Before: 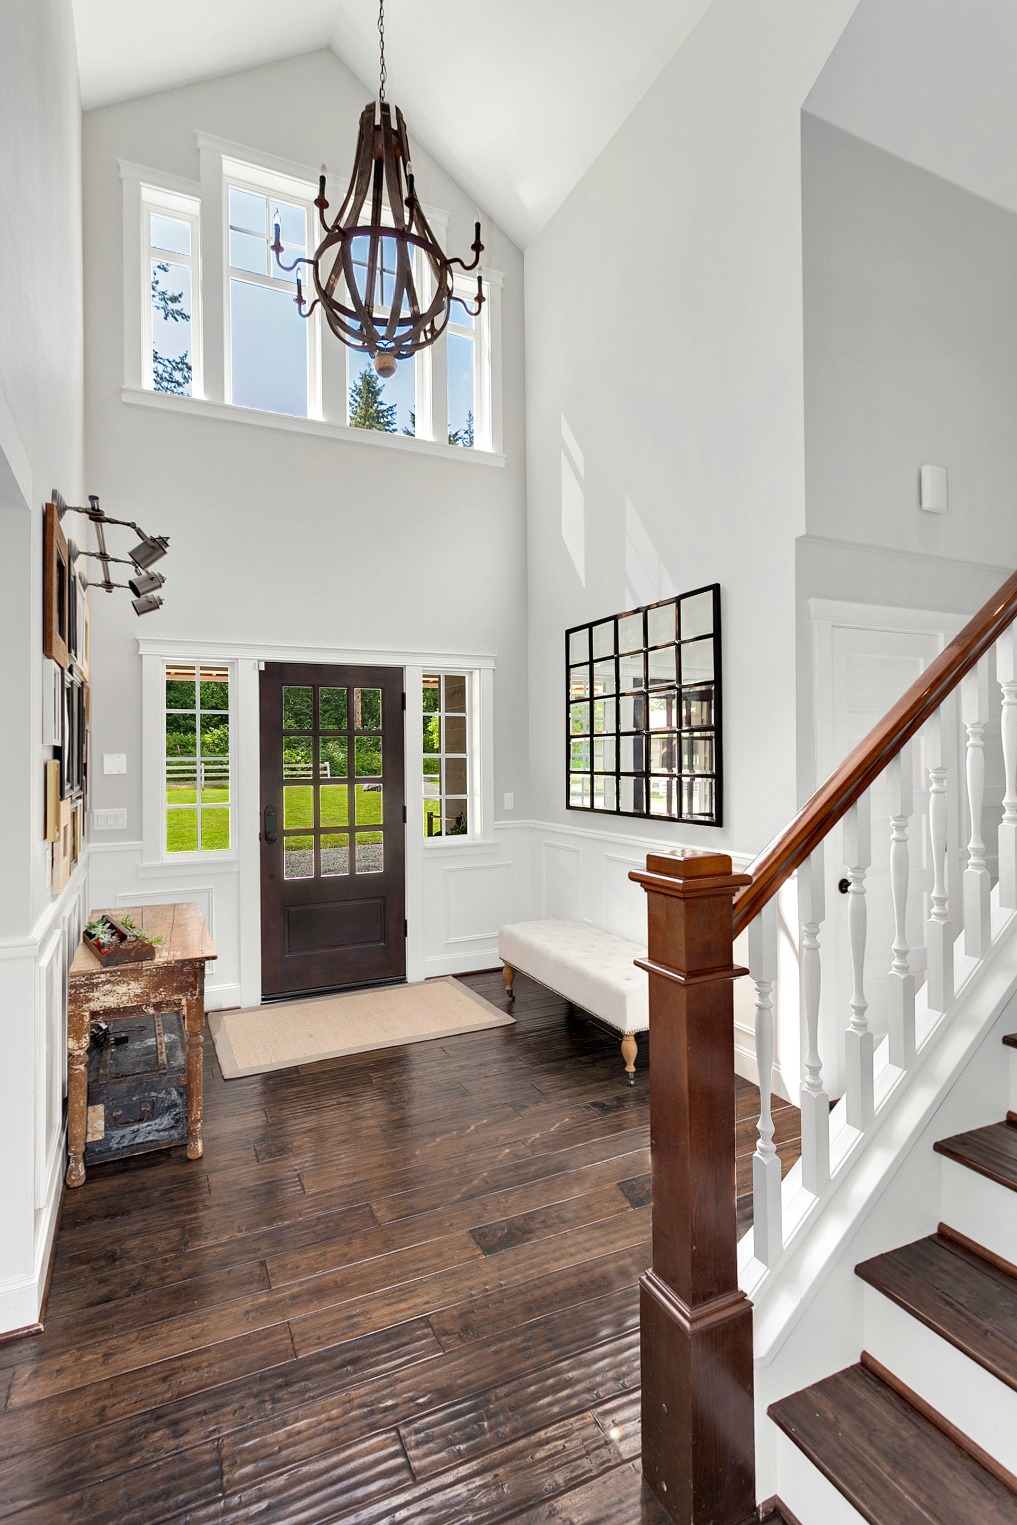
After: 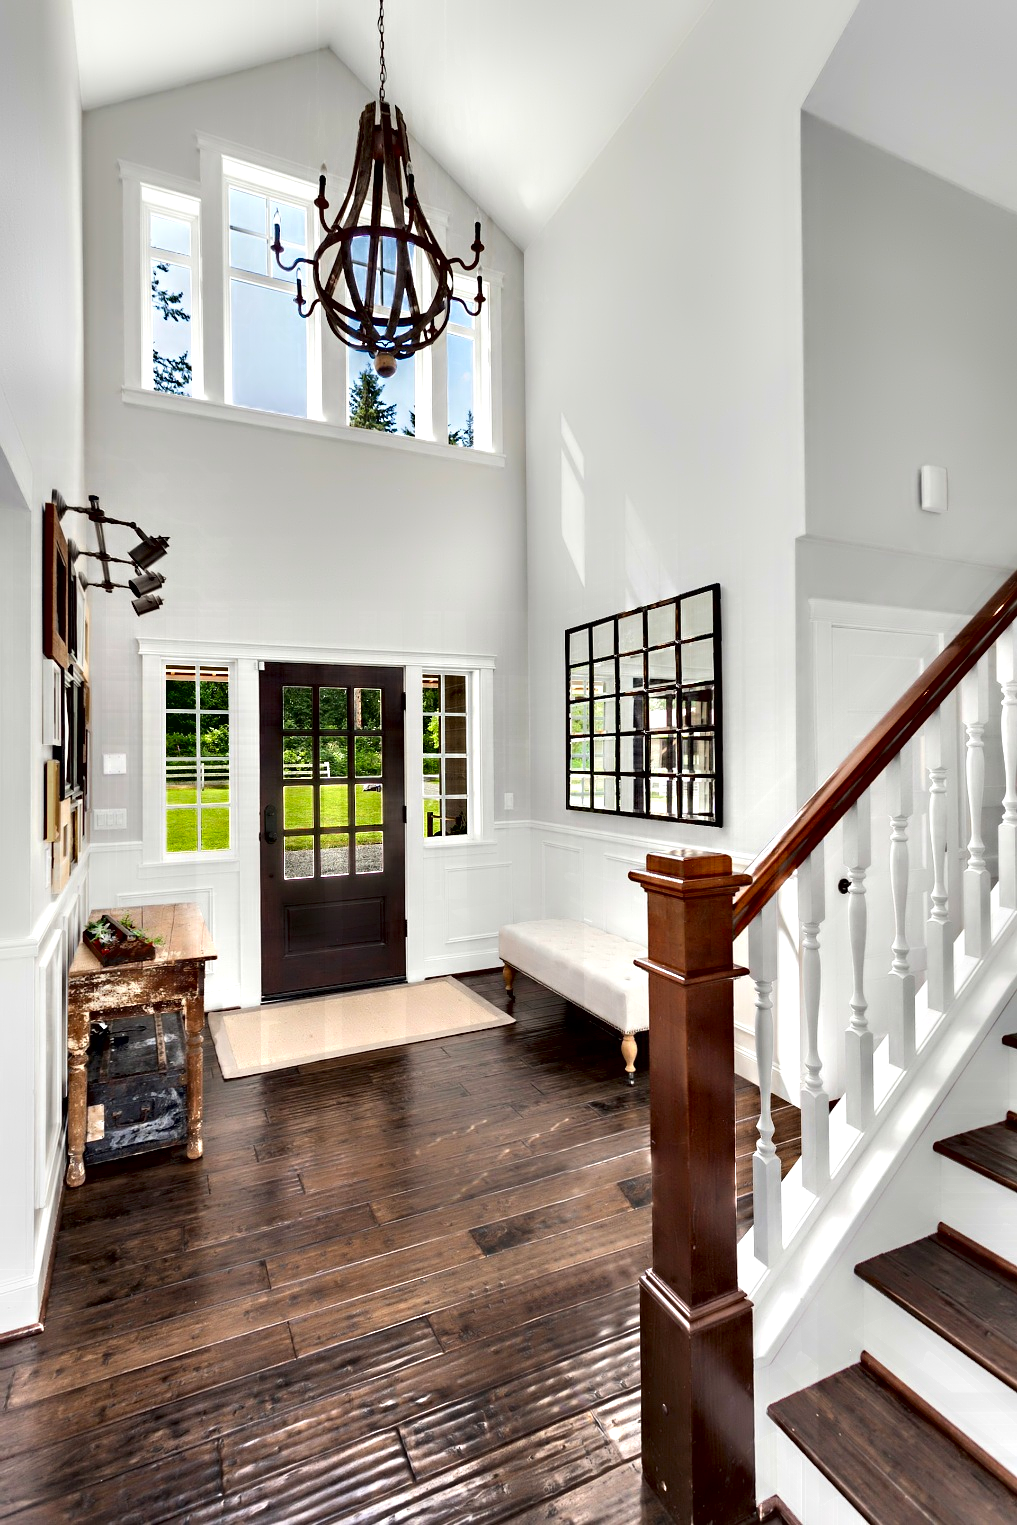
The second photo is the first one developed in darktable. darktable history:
contrast equalizer: y [[0.783, 0.666, 0.575, 0.77, 0.556, 0.501], [0.5 ×6], [0.5 ×6], [0, 0.02, 0.272, 0.399, 0.062, 0], [0 ×6]]
contrast brightness saturation: contrast 0.04, saturation 0.16
